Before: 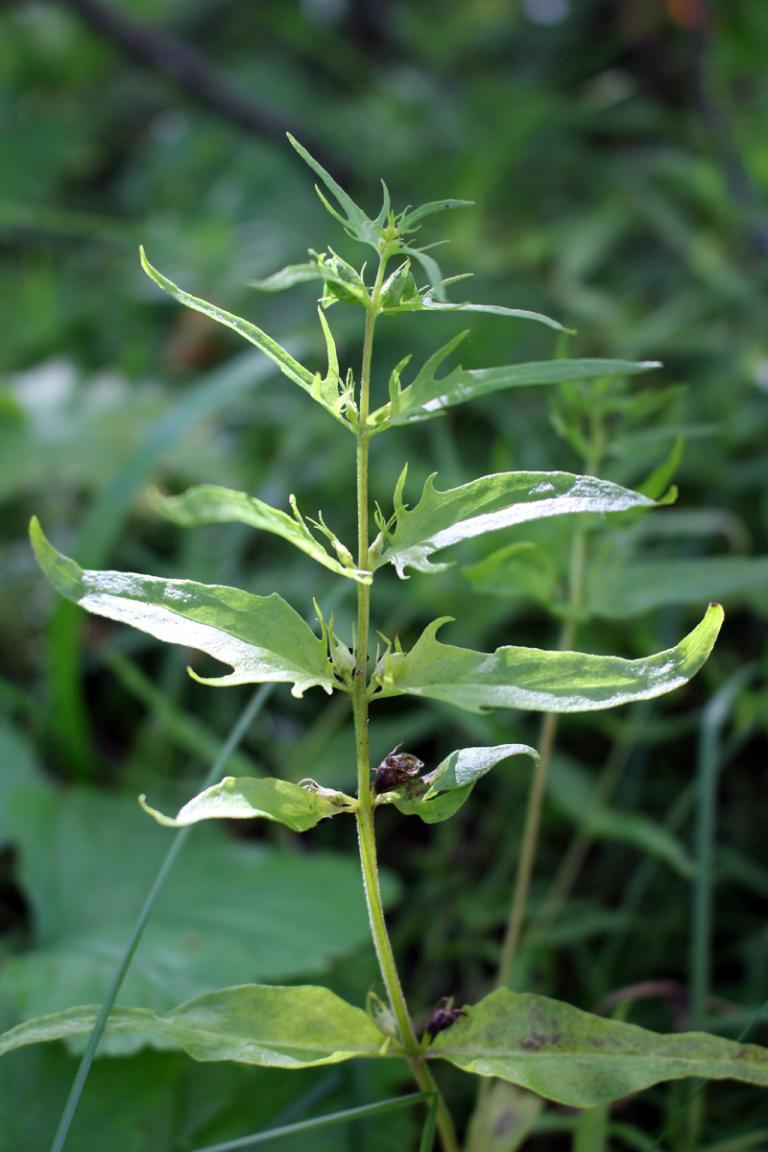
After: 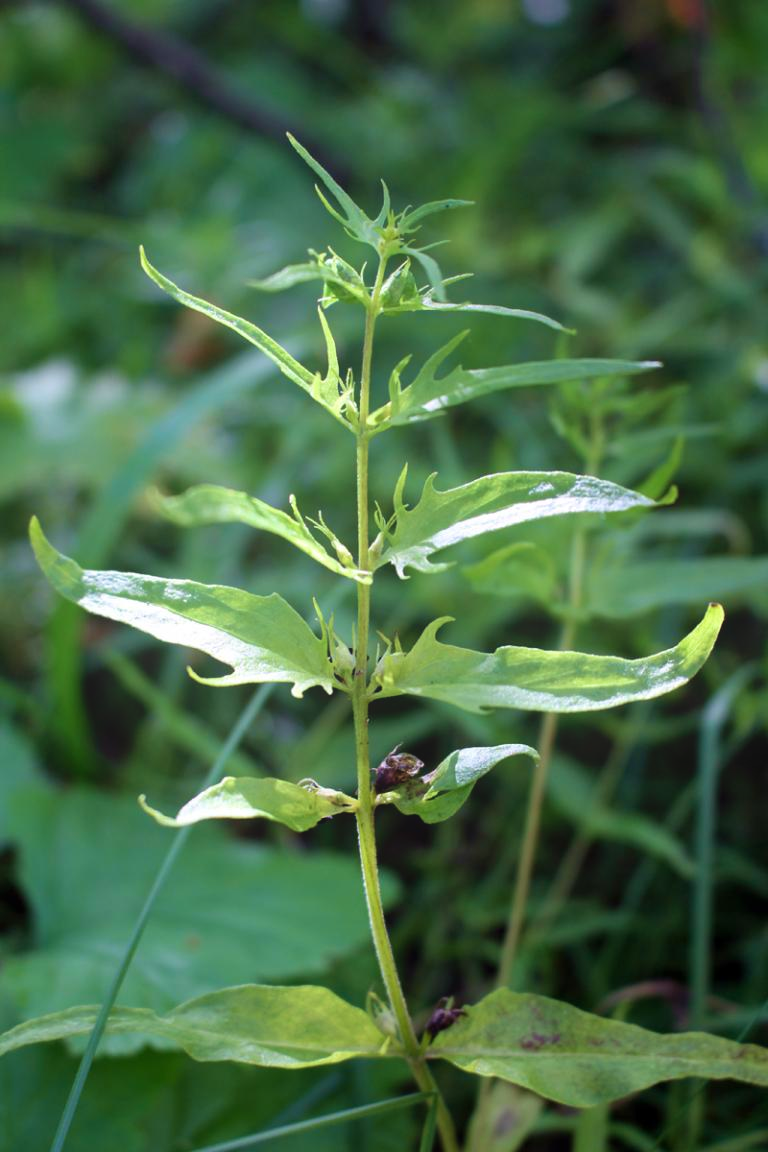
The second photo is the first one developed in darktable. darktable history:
velvia: on, module defaults
bloom: threshold 82.5%, strength 16.25%
